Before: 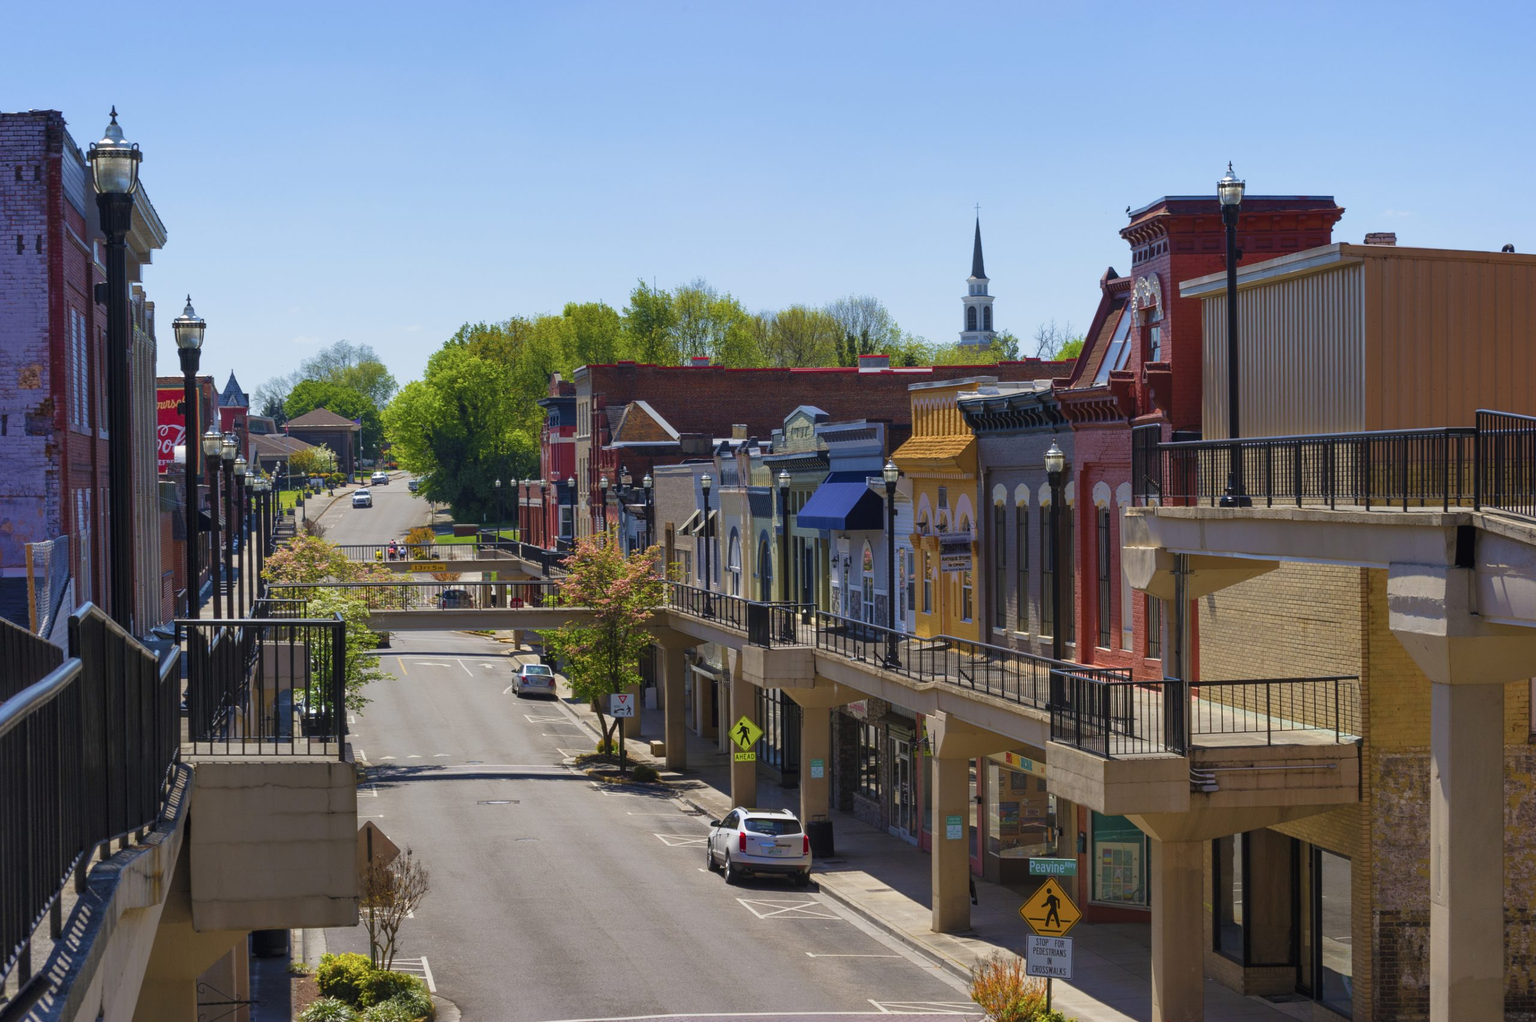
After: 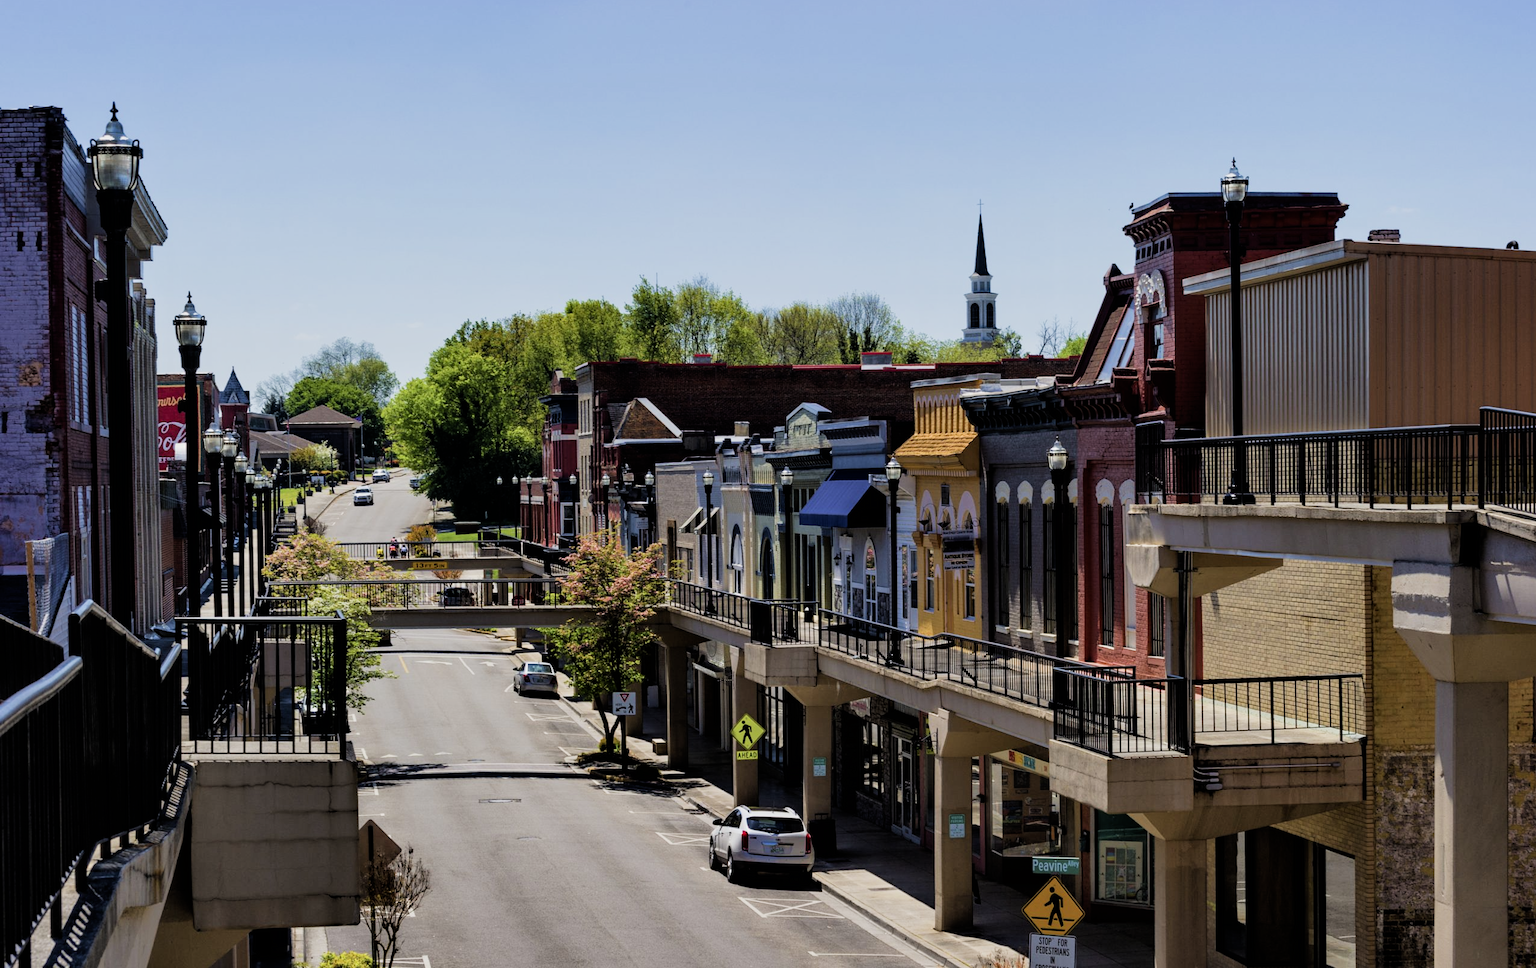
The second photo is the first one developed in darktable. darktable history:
contrast equalizer: y [[0.546, 0.552, 0.554, 0.554, 0.552, 0.546], [0.5 ×6], [0.5 ×6], [0 ×6], [0 ×6]]
crop: top 0.448%, right 0.264%, bottom 5.045%
filmic rgb: black relative exposure -5 EV, hardness 2.88, contrast 1.3, highlights saturation mix -30%
